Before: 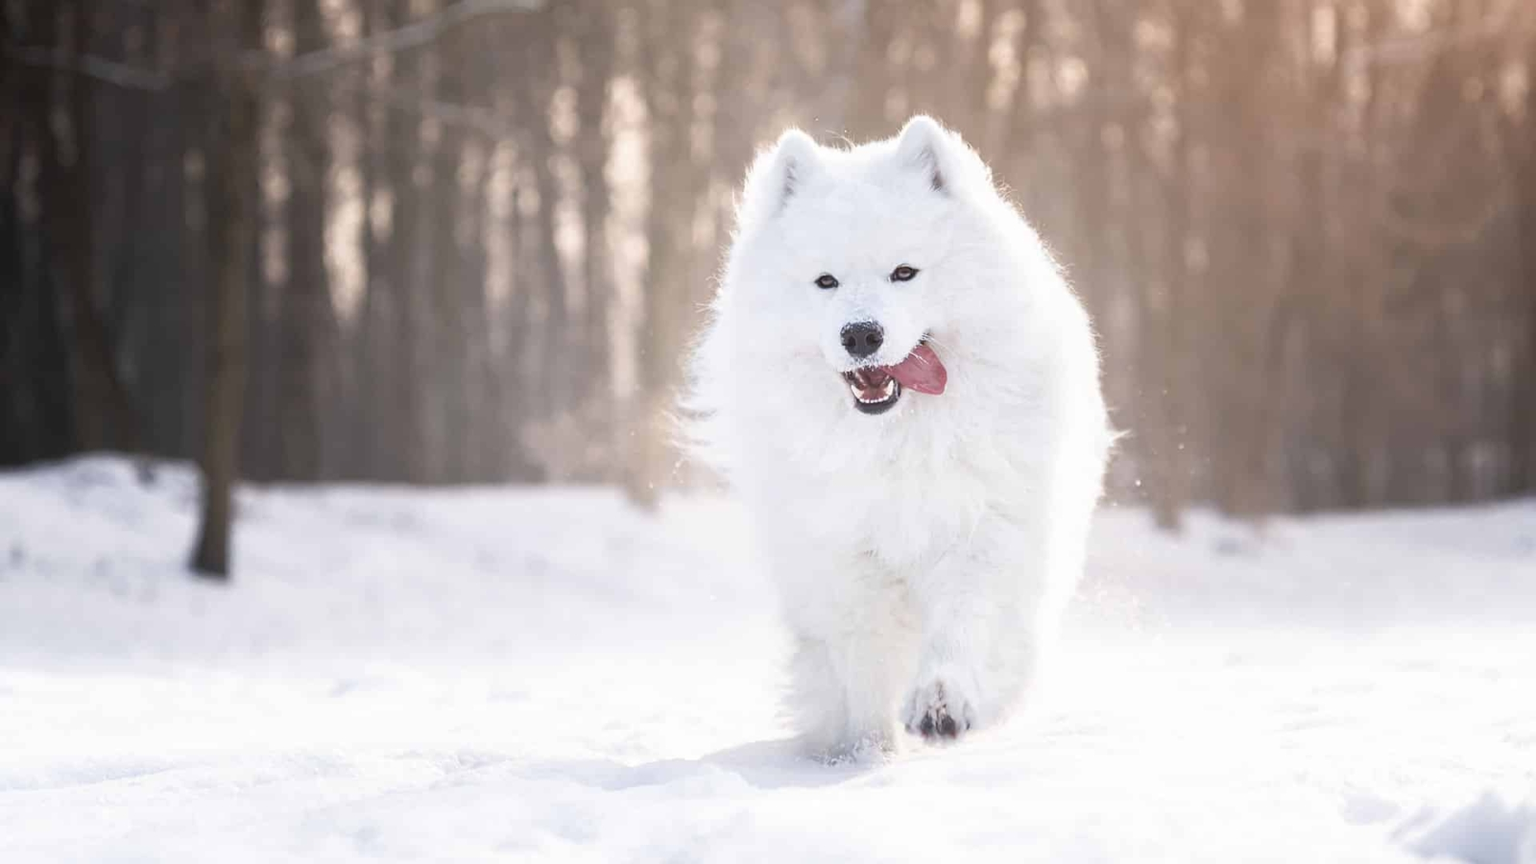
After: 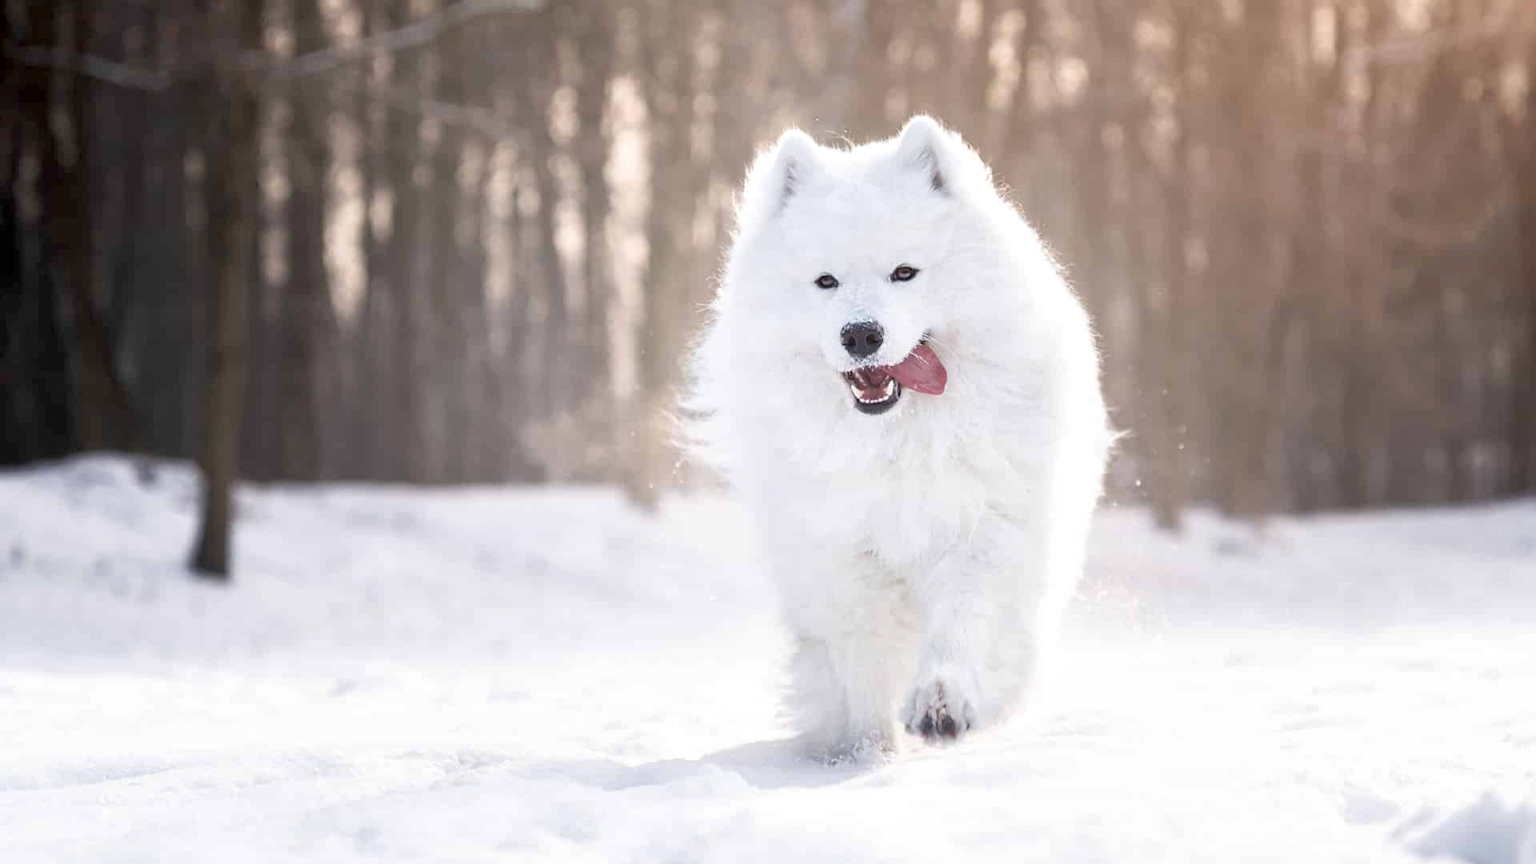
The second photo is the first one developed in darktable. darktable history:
exposure: black level correction 0.009, compensate highlight preservation false
local contrast: mode bilateral grid, contrast 20, coarseness 50, detail 120%, midtone range 0.2
